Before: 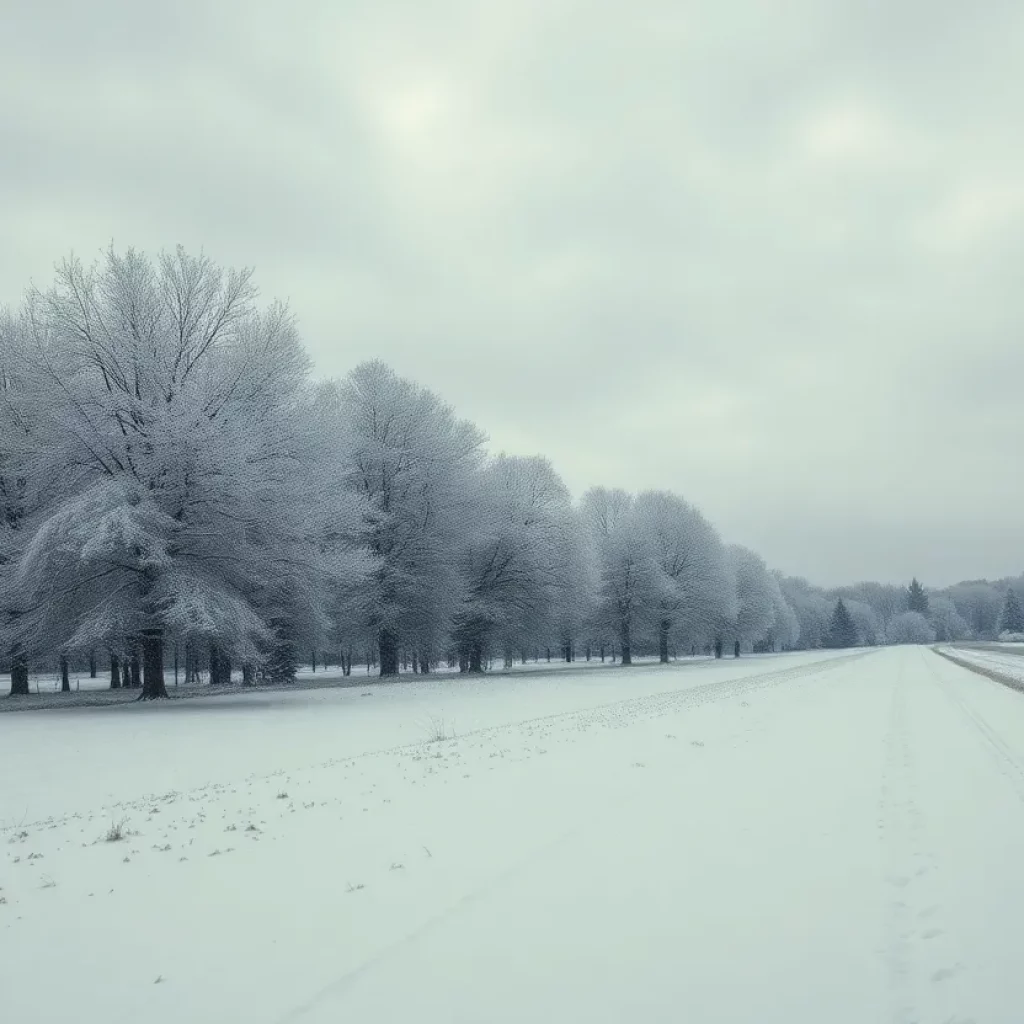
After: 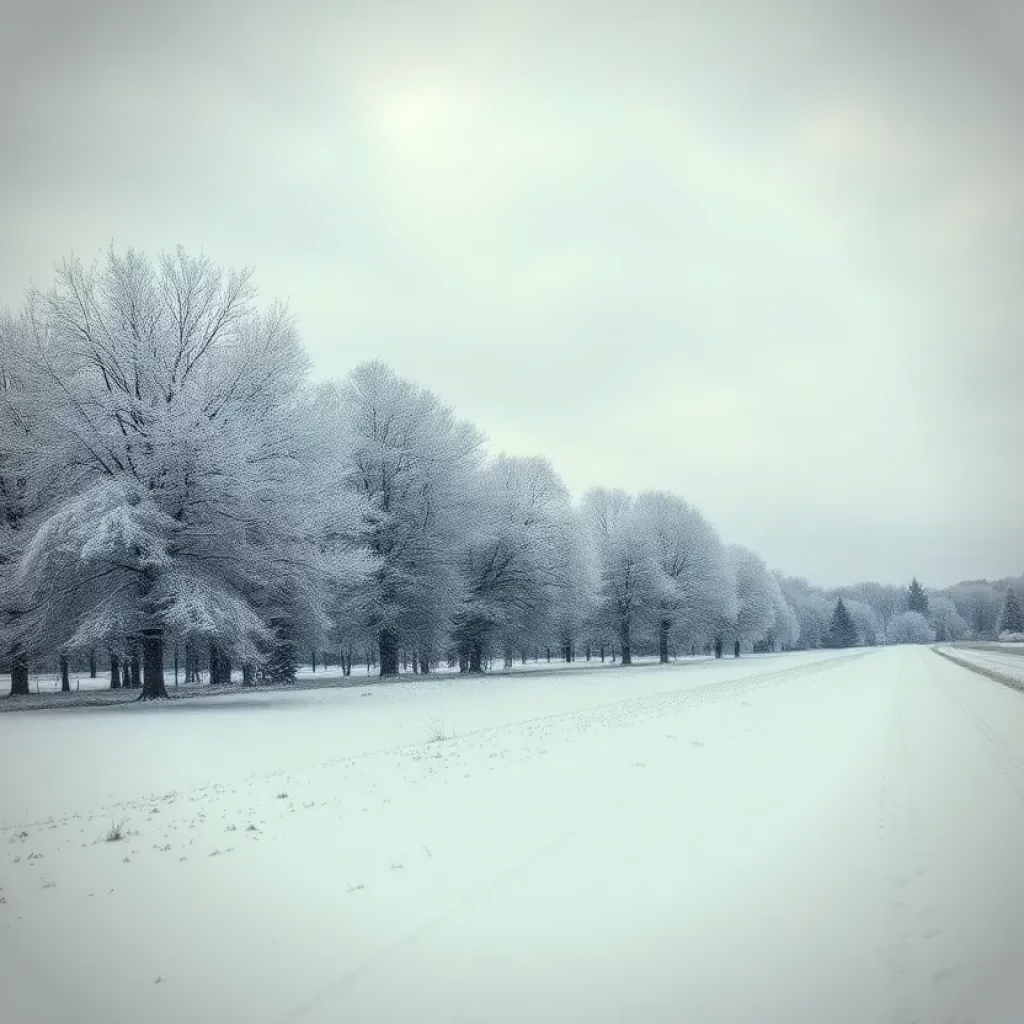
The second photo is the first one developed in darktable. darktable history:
vignetting: automatic ratio true
contrast brightness saturation: contrast 0.196, brightness 0.158, saturation 0.216
local contrast: on, module defaults
